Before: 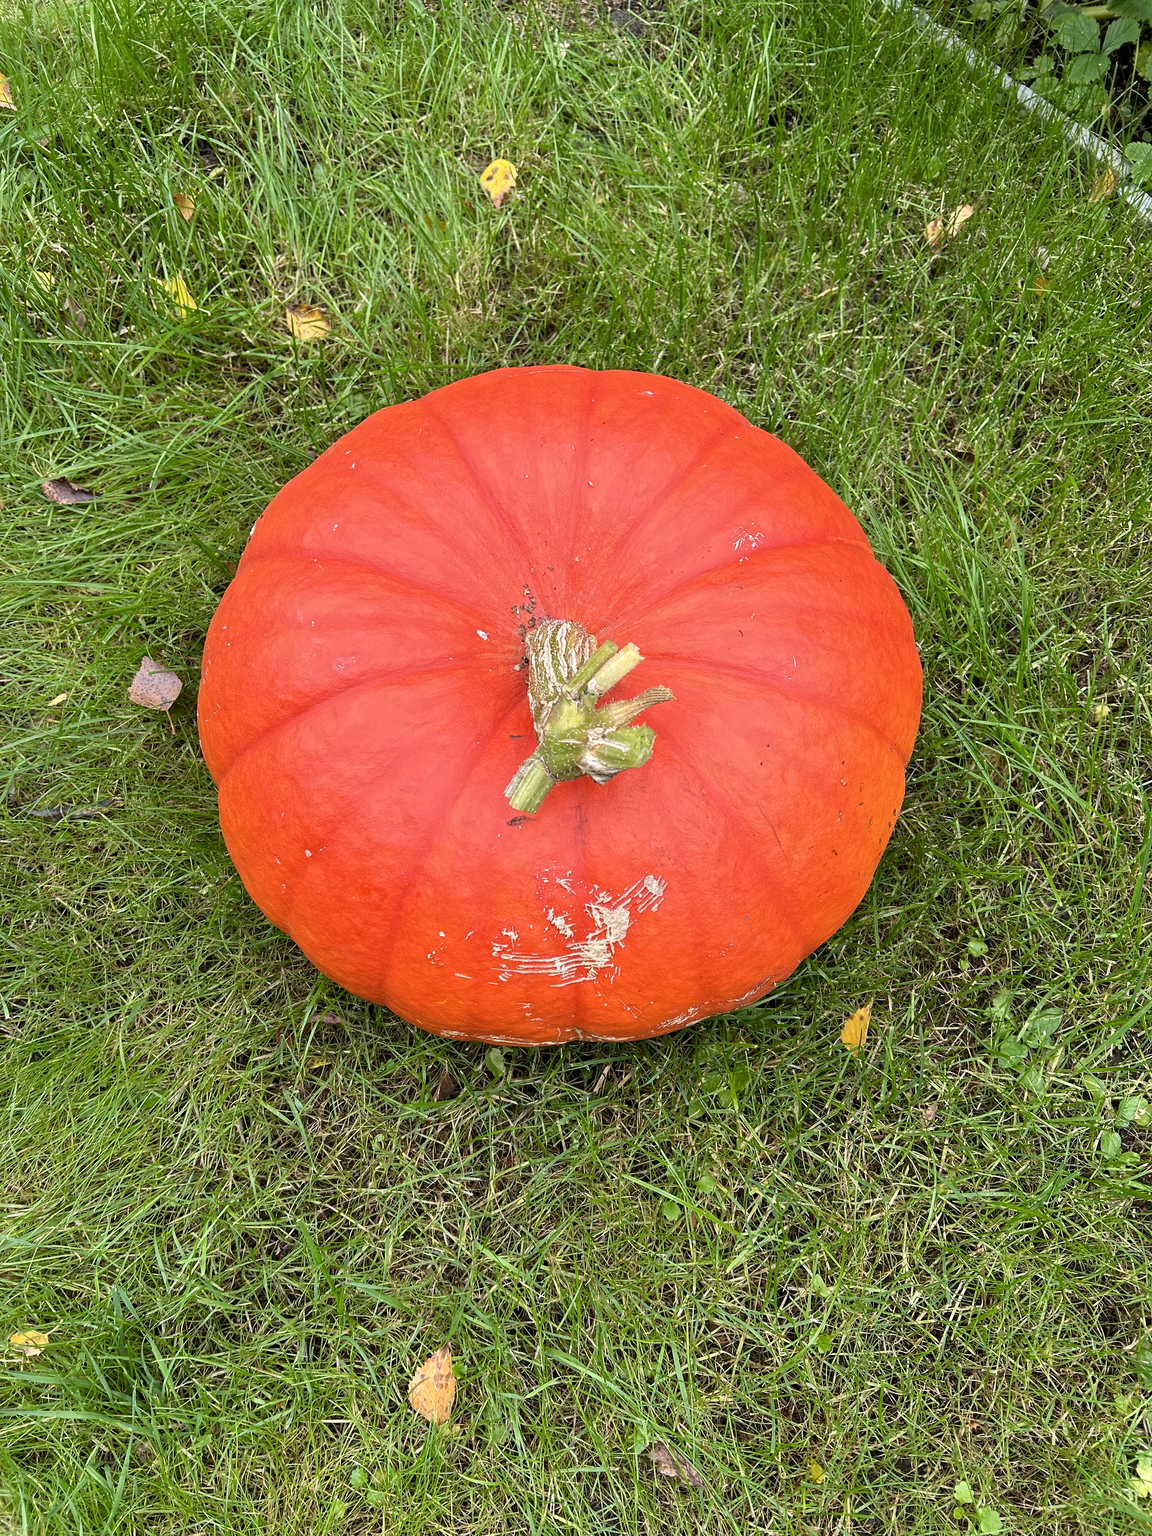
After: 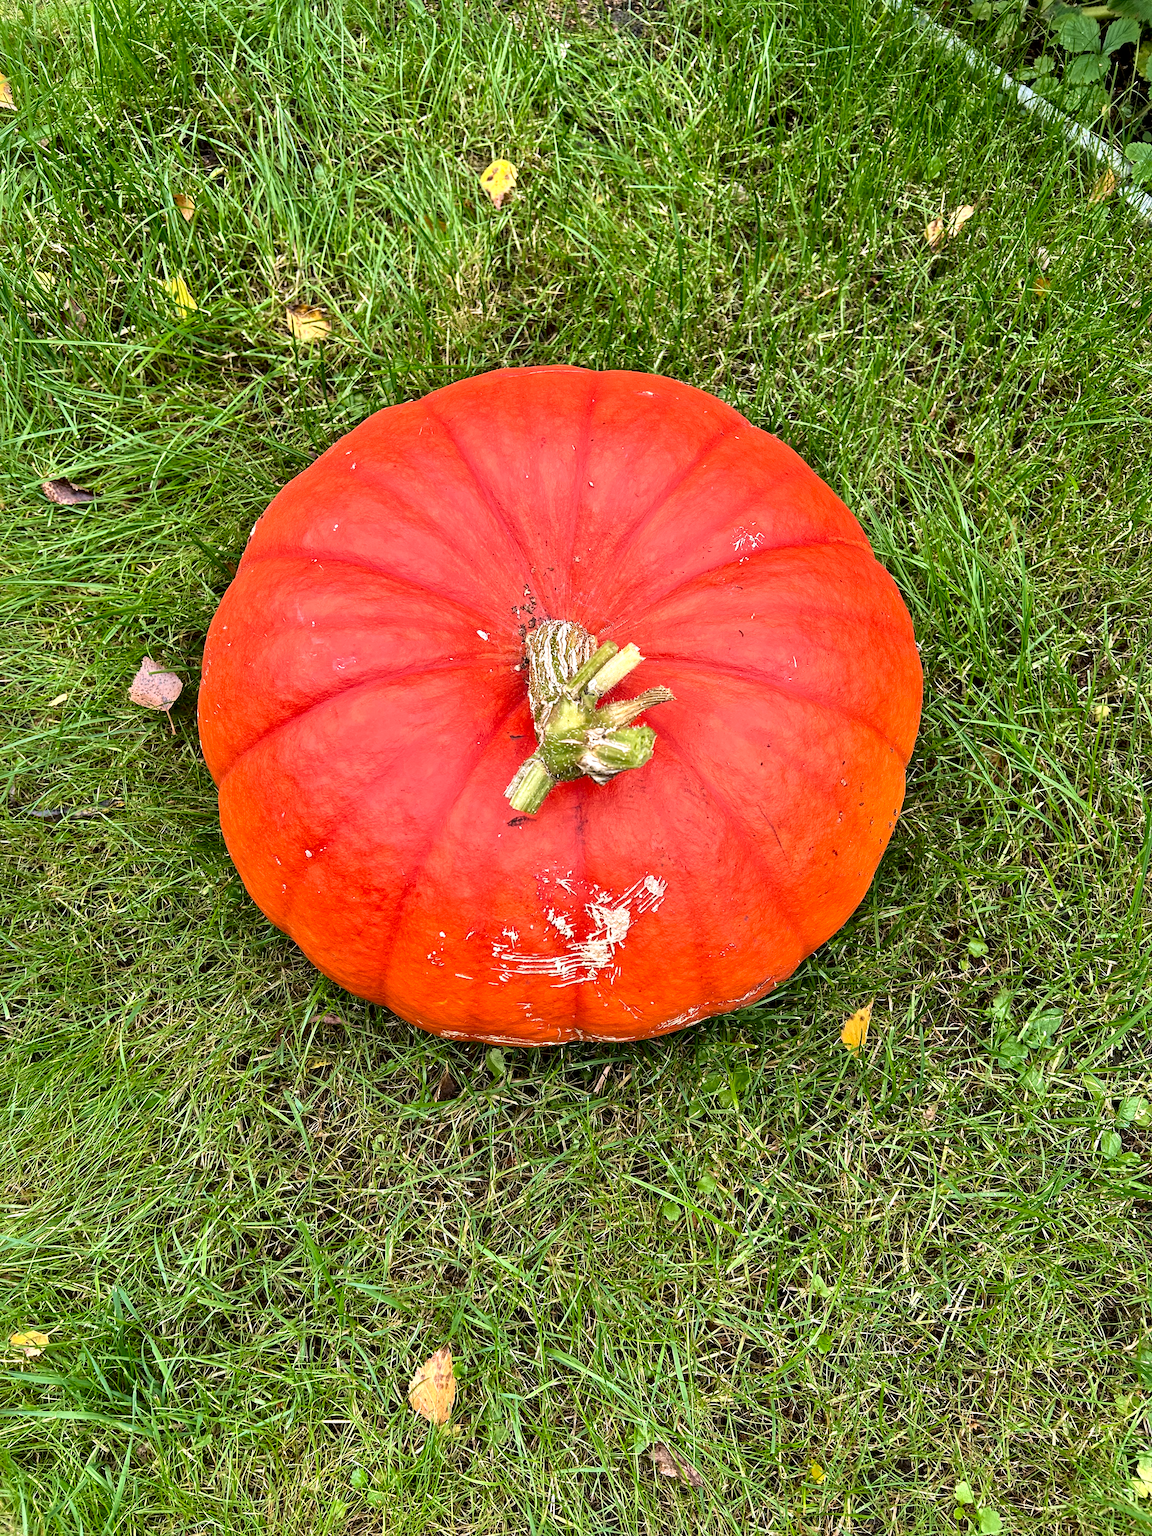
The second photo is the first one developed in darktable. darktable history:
velvia: on, module defaults
local contrast: mode bilateral grid, contrast 70, coarseness 75, detail 180%, midtone range 0.2
